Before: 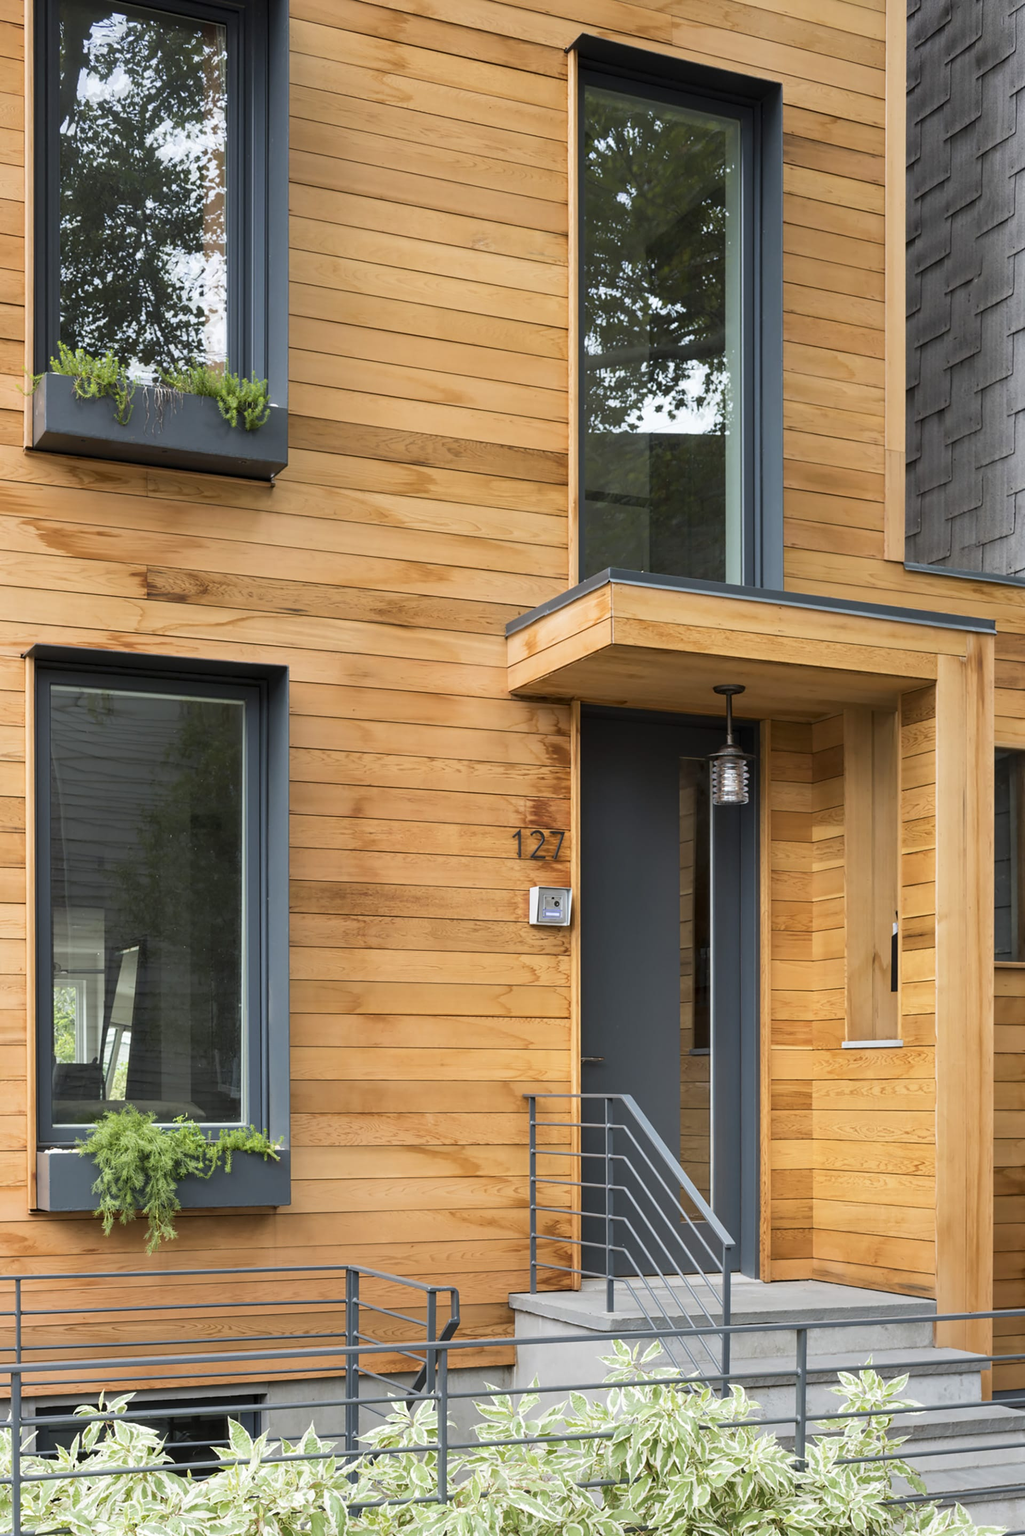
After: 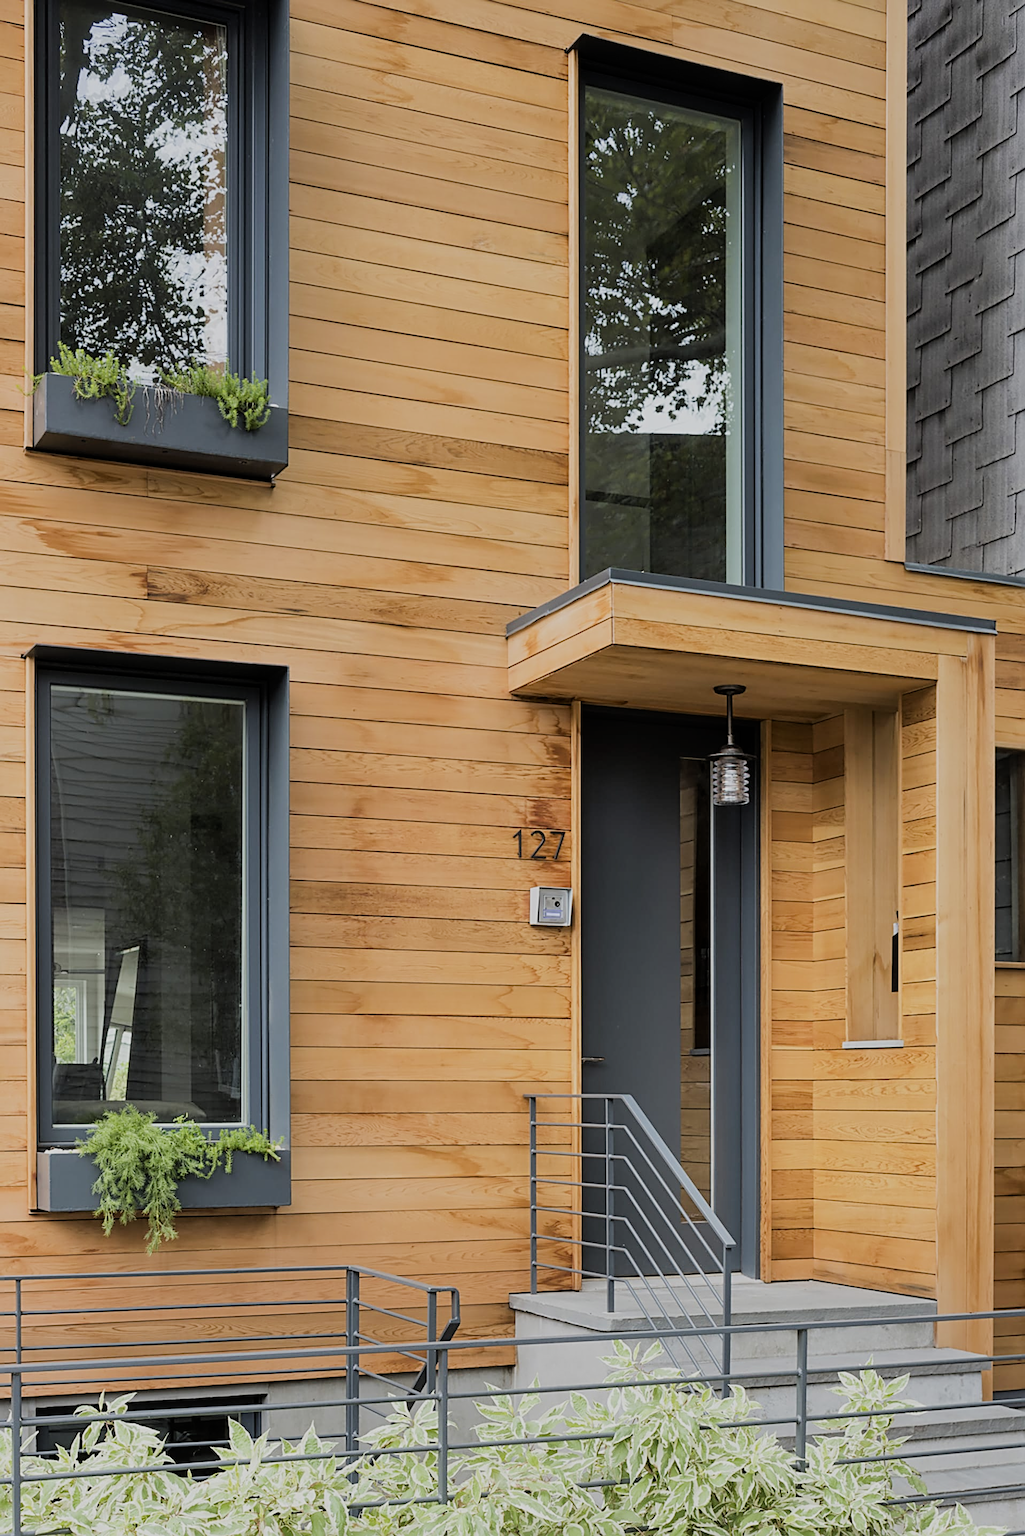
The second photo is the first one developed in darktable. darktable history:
filmic rgb: black relative exposure -7.32 EV, white relative exposure 5.09 EV, hardness 3.2
sharpen: radius 3.119
